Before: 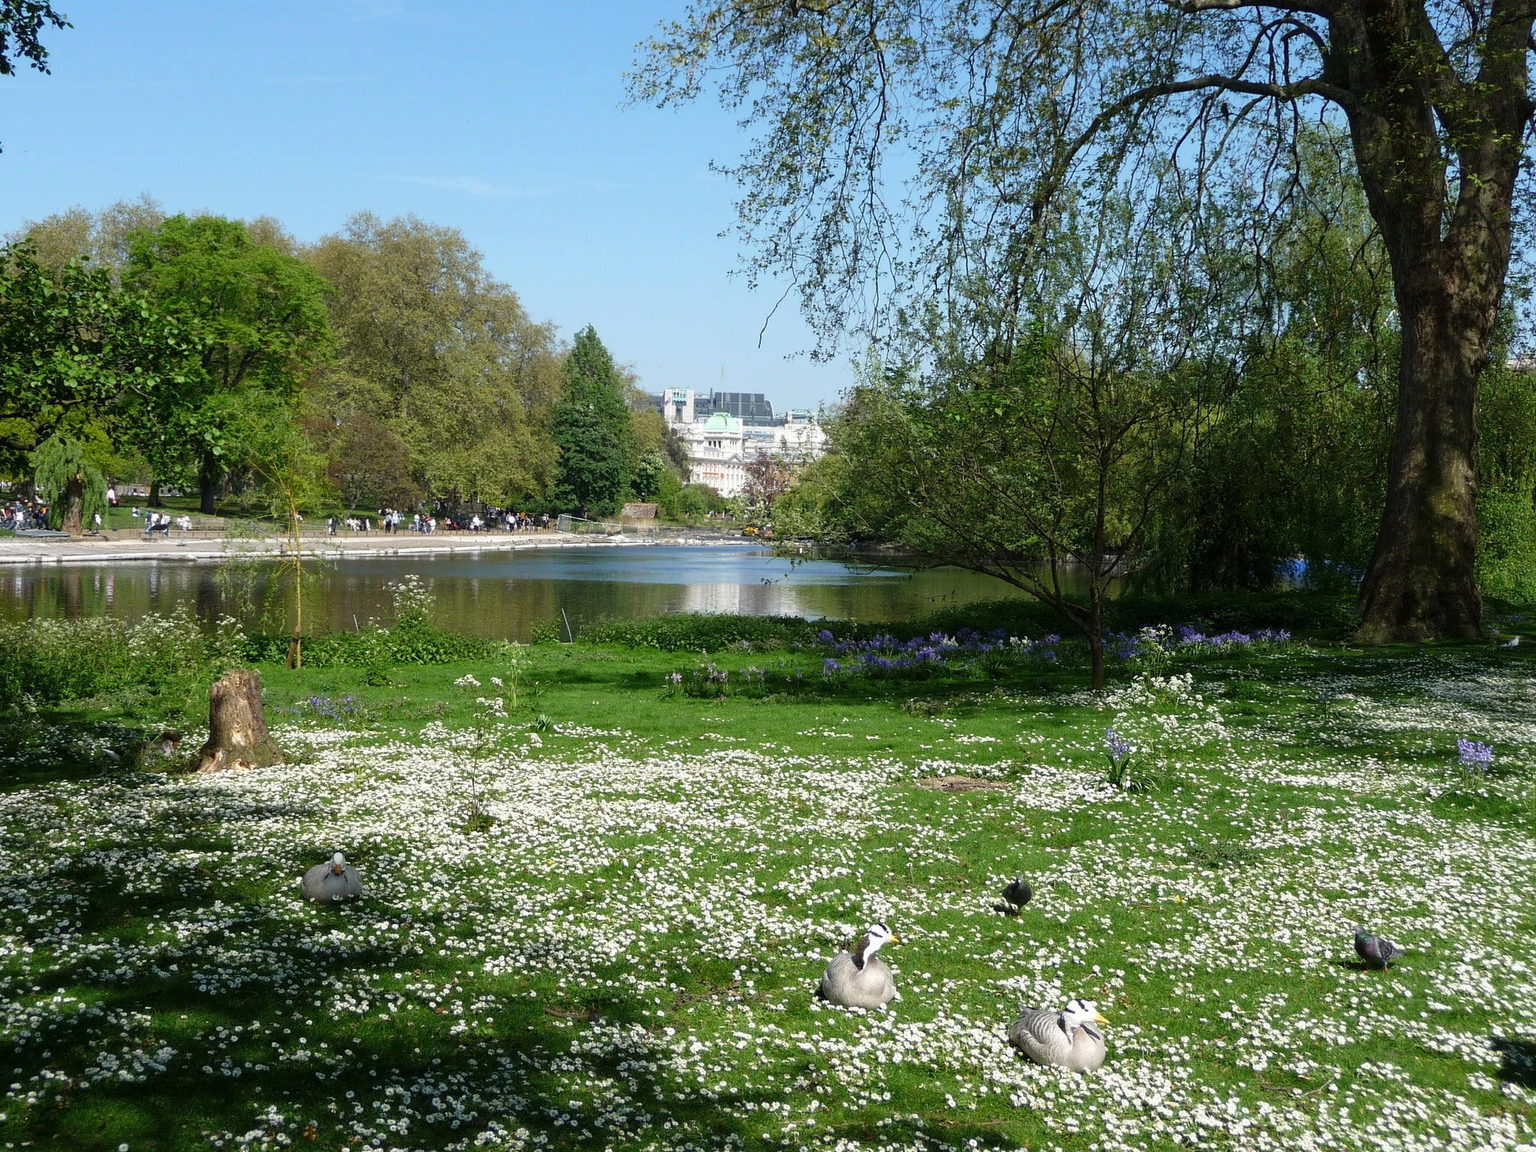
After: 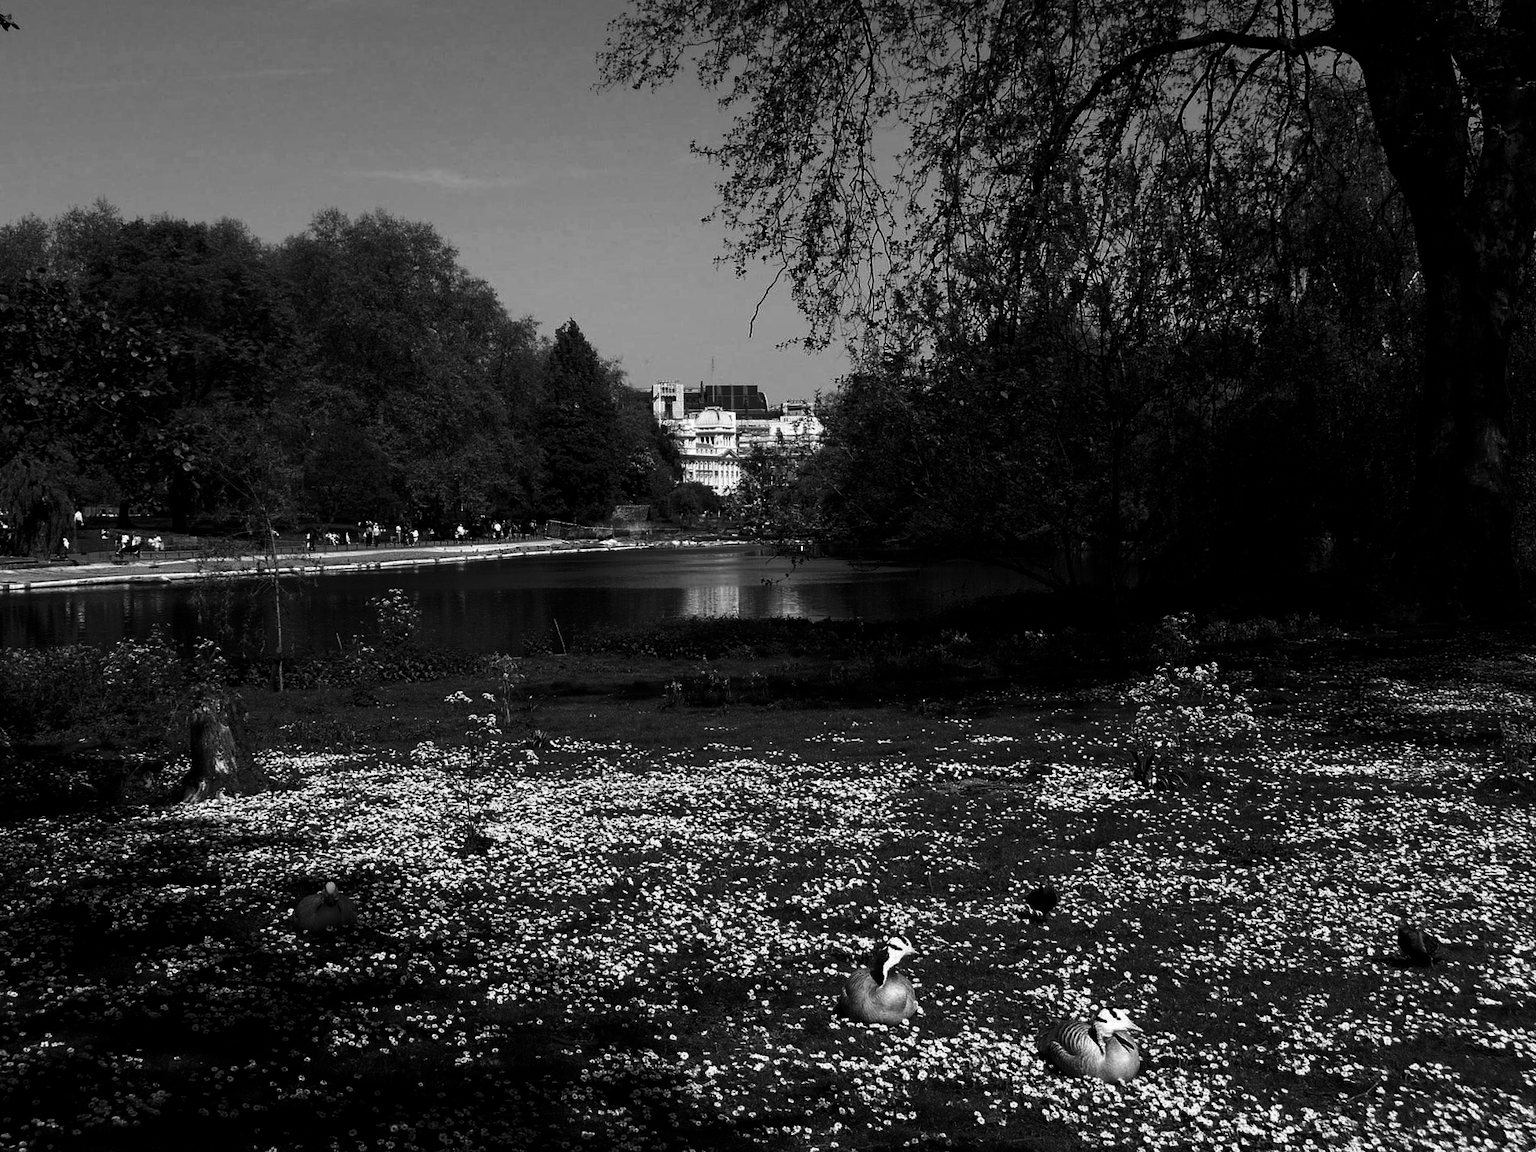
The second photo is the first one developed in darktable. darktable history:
contrast brightness saturation: contrast 0.02, brightness -1, saturation -1
rotate and perspective: rotation -2.12°, lens shift (vertical) 0.009, lens shift (horizontal) -0.008, automatic cropping original format, crop left 0.036, crop right 0.964, crop top 0.05, crop bottom 0.959
